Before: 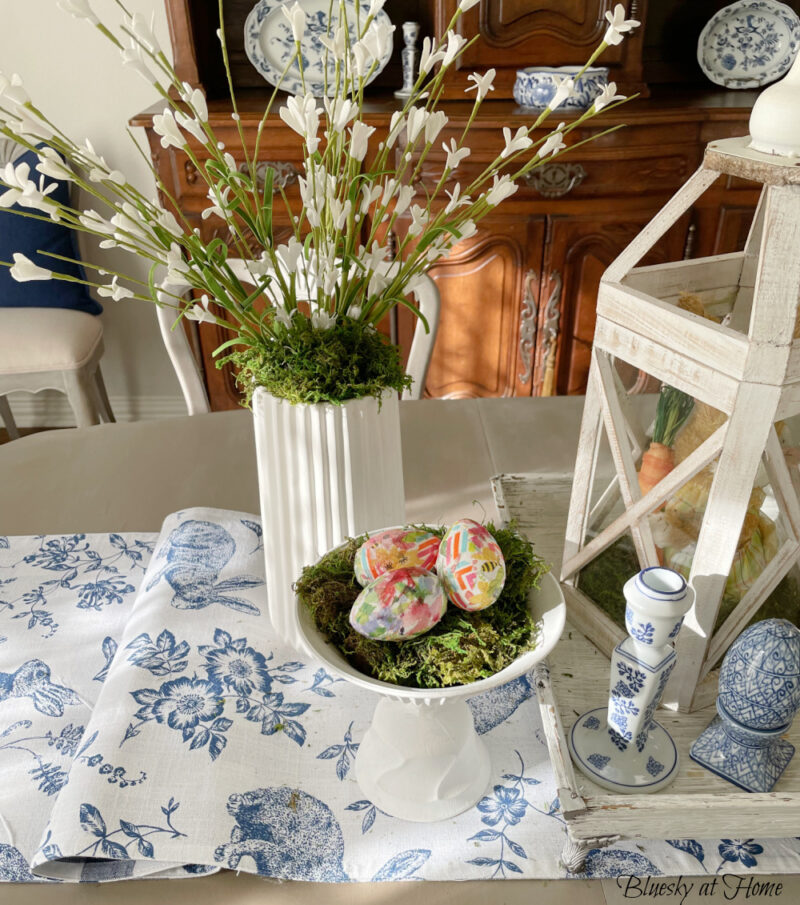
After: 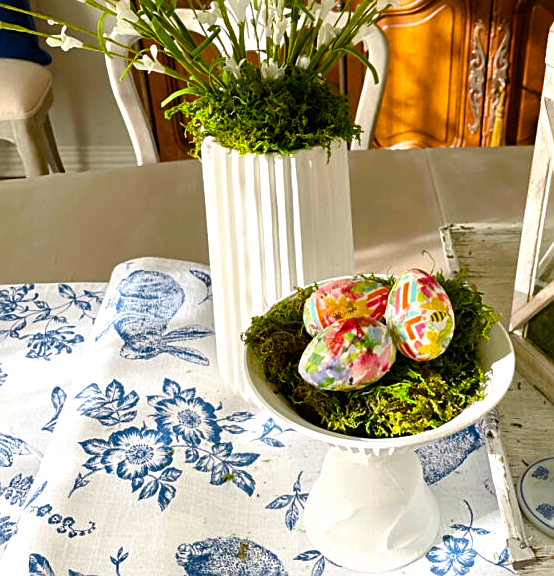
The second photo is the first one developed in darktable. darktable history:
color balance rgb: linear chroma grading › global chroma 9%, perceptual saturation grading › global saturation 36%, perceptual saturation grading › shadows 35%, perceptual brilliance grading › global brilliance 15%, perceptual brilliance grading › shadows -35%, global vibrance 15%
sharpen: on, module defaults
crop: left 6.488%, top 27.668%, right 24.183%, bottom 8.656%
